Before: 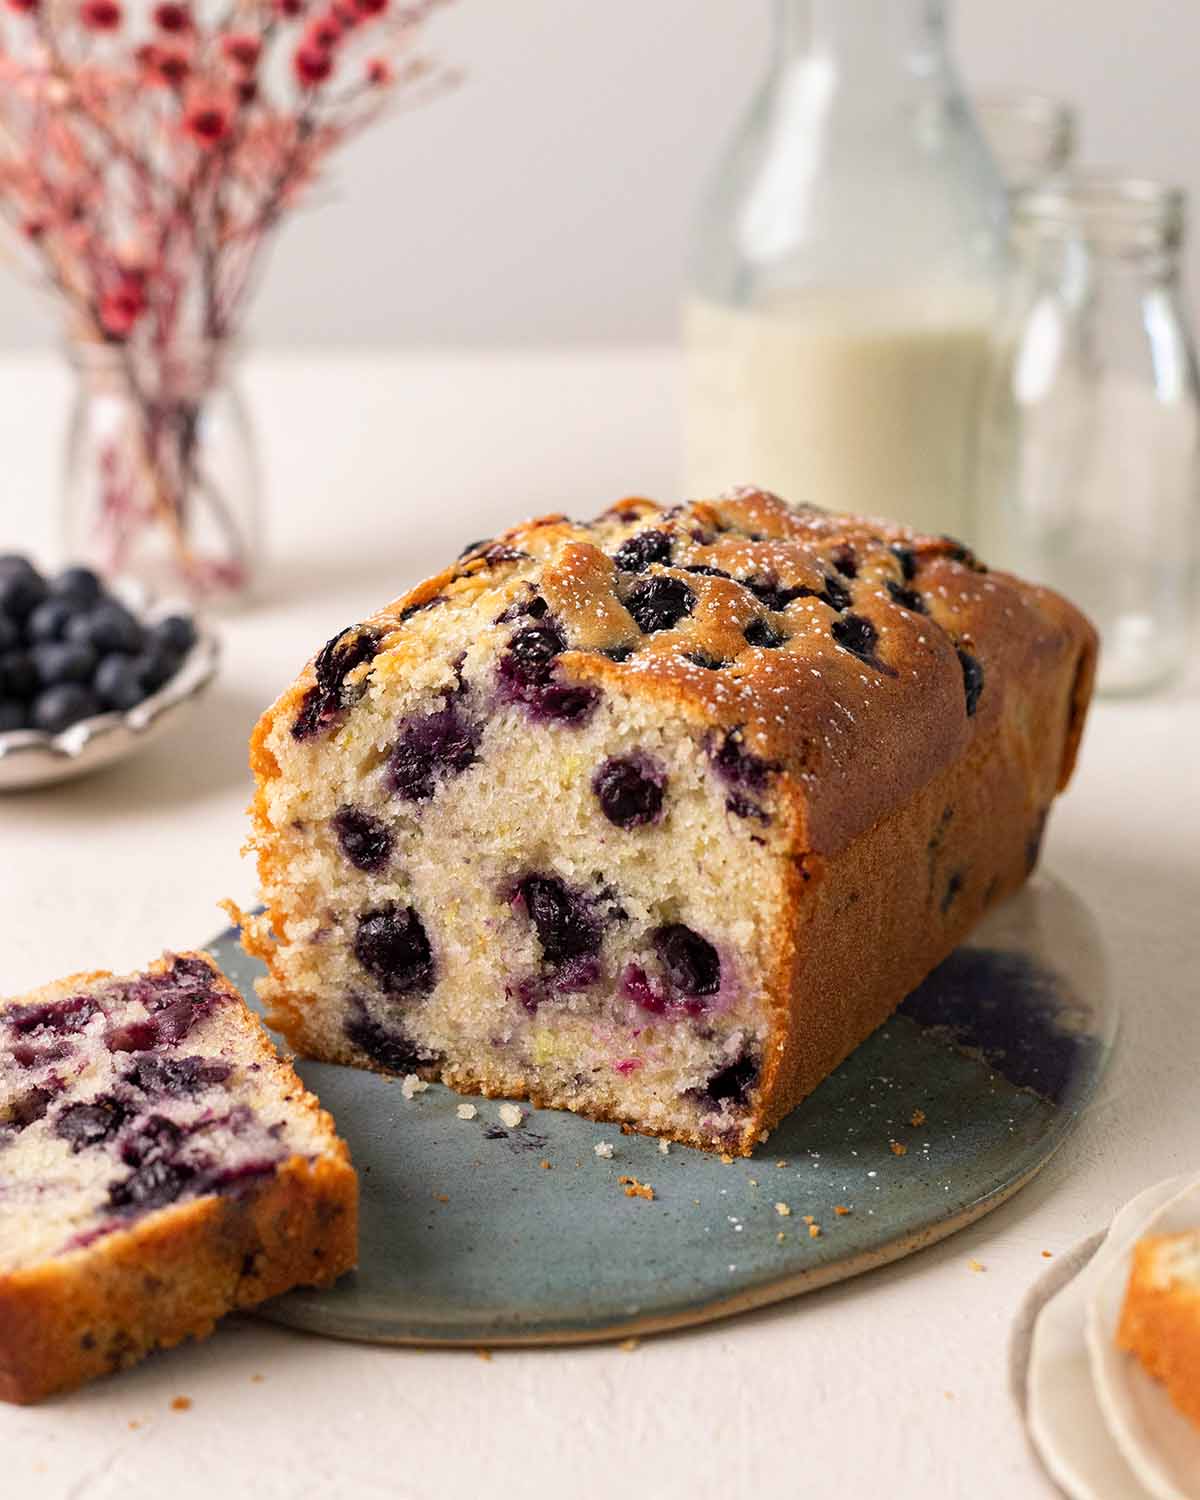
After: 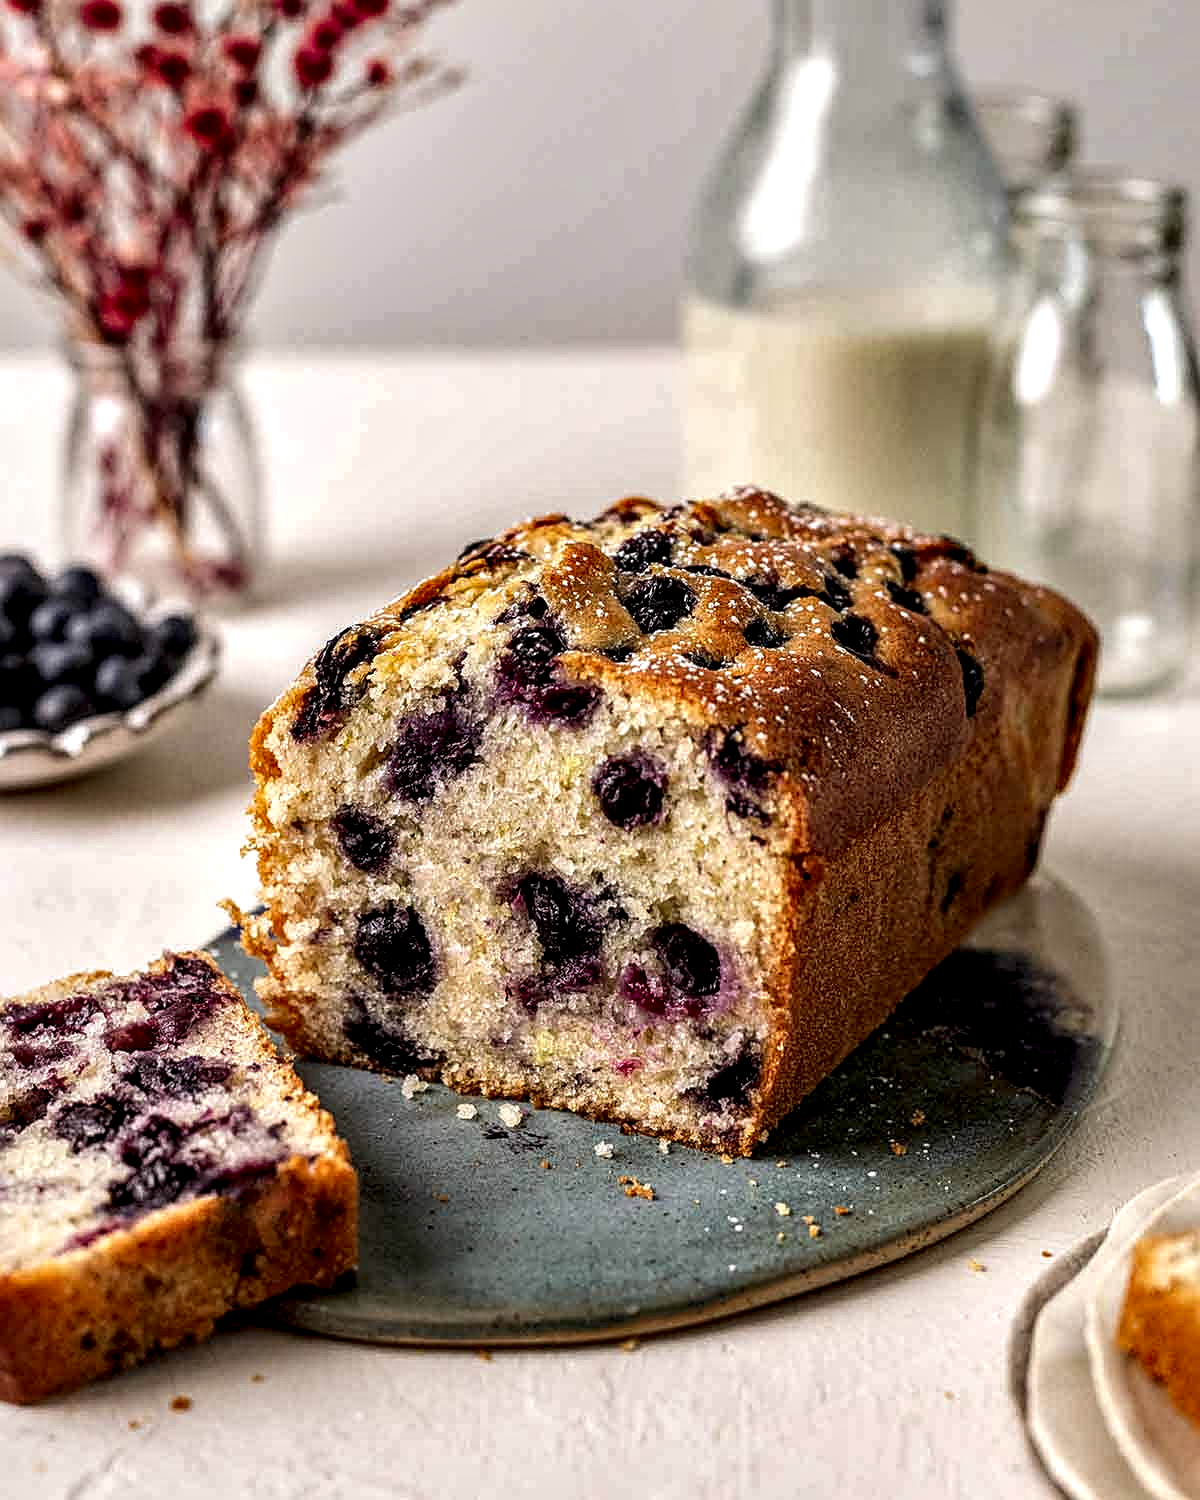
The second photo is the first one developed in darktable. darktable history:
local contrast: highlights 18%, detail 185%
sharpen: on, module defaults
contrast equalizer: octaves 7, y [[0.515 ×6], [0.507 ×6], [0.425 ×6], [0 ×6], [0 ×6]]
shadows and highlights: shadows 43.49, white point adjustment -1.58, soften with gaussian
